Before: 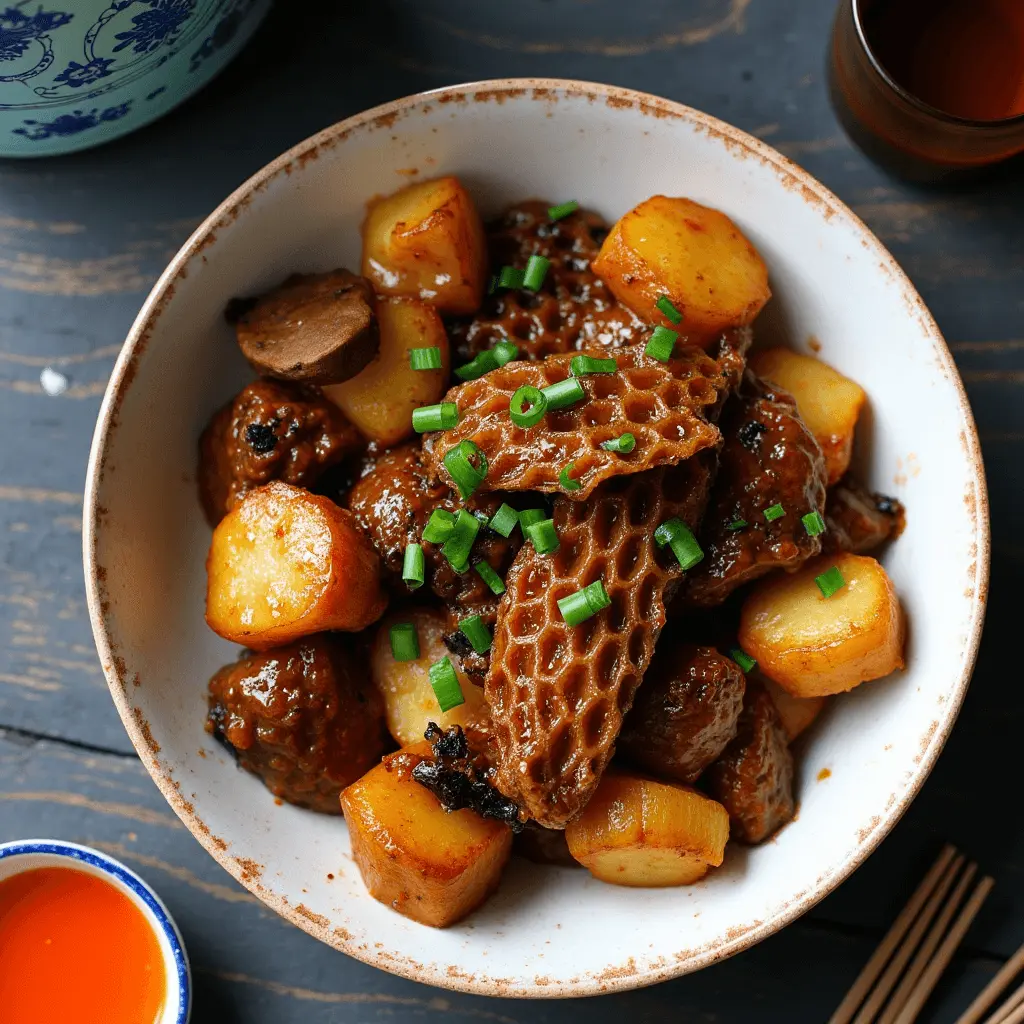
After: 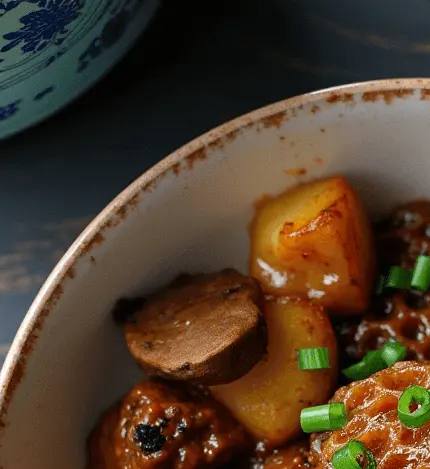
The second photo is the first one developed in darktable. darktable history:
crop and rotate: left 11.009%, top 0.079%, right 46.984%, bottom 54.075%
